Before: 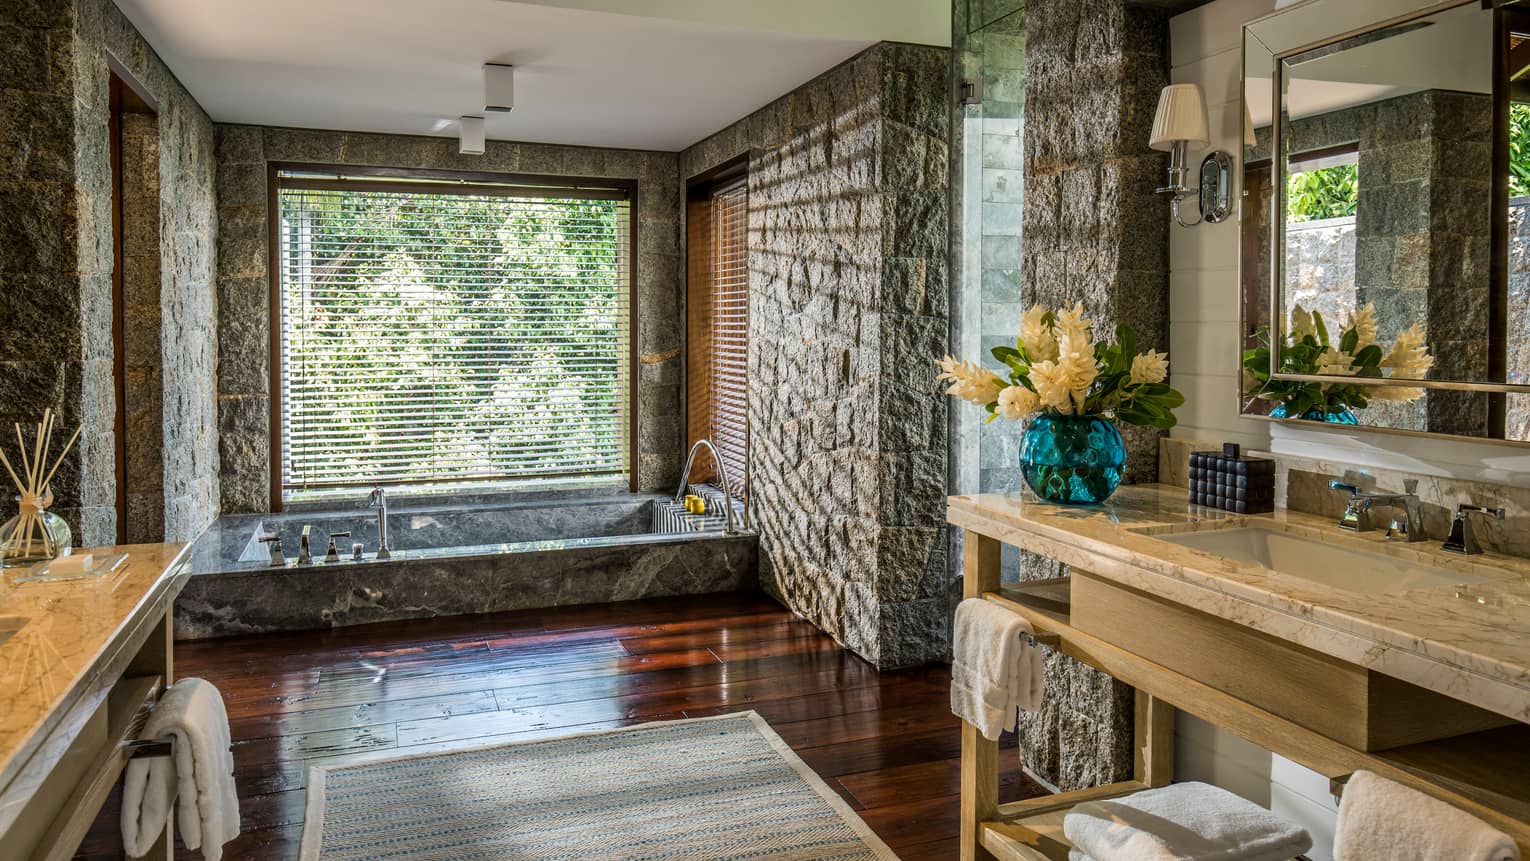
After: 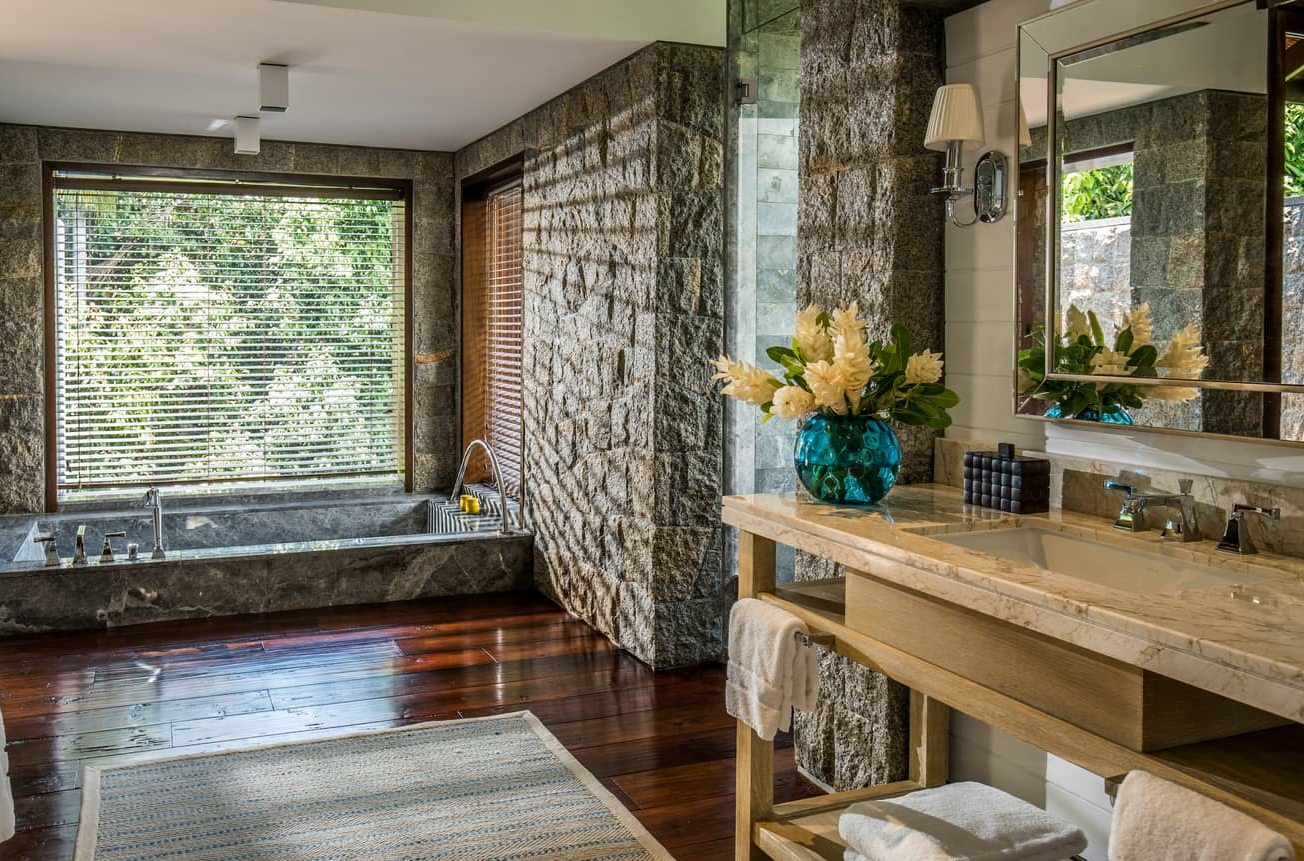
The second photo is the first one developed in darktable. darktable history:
crop and rotate: left 14.728%
